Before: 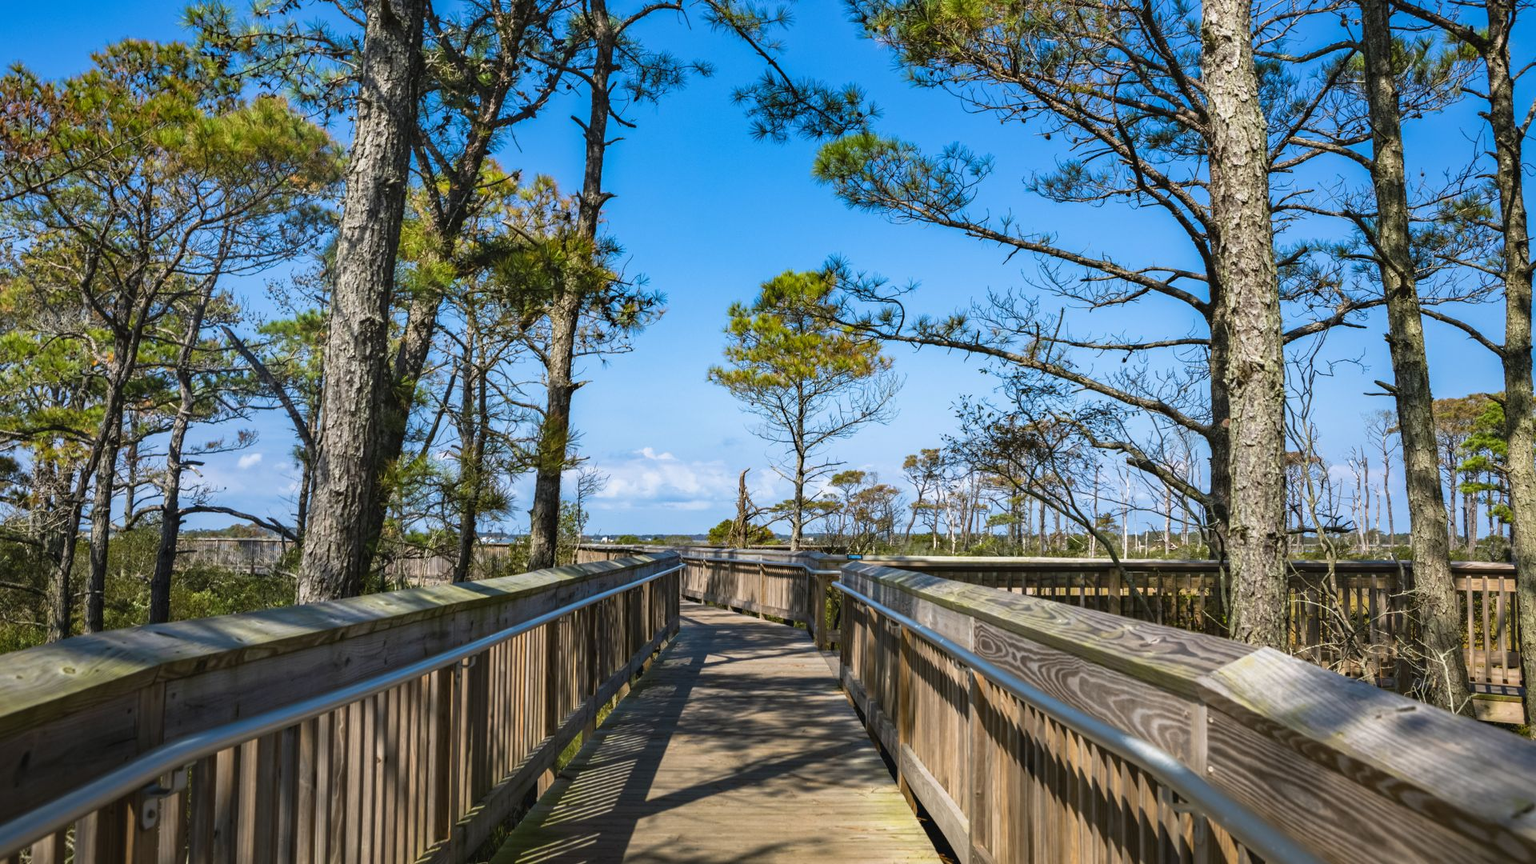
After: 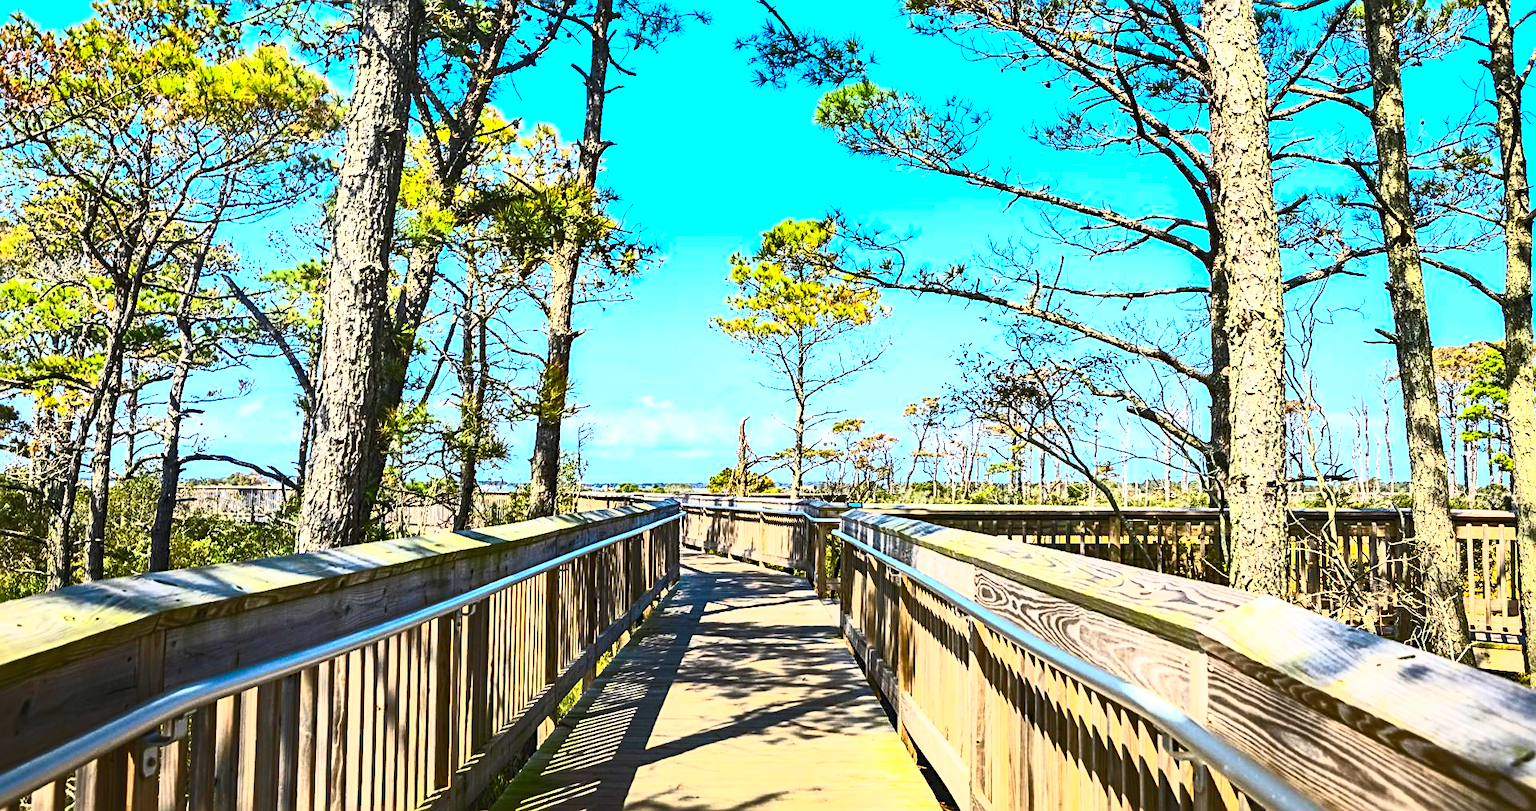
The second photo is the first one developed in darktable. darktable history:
contrast brightness saturation: contrast 0.84, brightness 0.596, saturation 0.584
crop and rotate: top 6.102%
exposure: black level correction 0.001, exposure 0.675 EV, compensate exposure bias true, compensate highlight preservation false
sharpen: radius 2.533, amount 0.623
